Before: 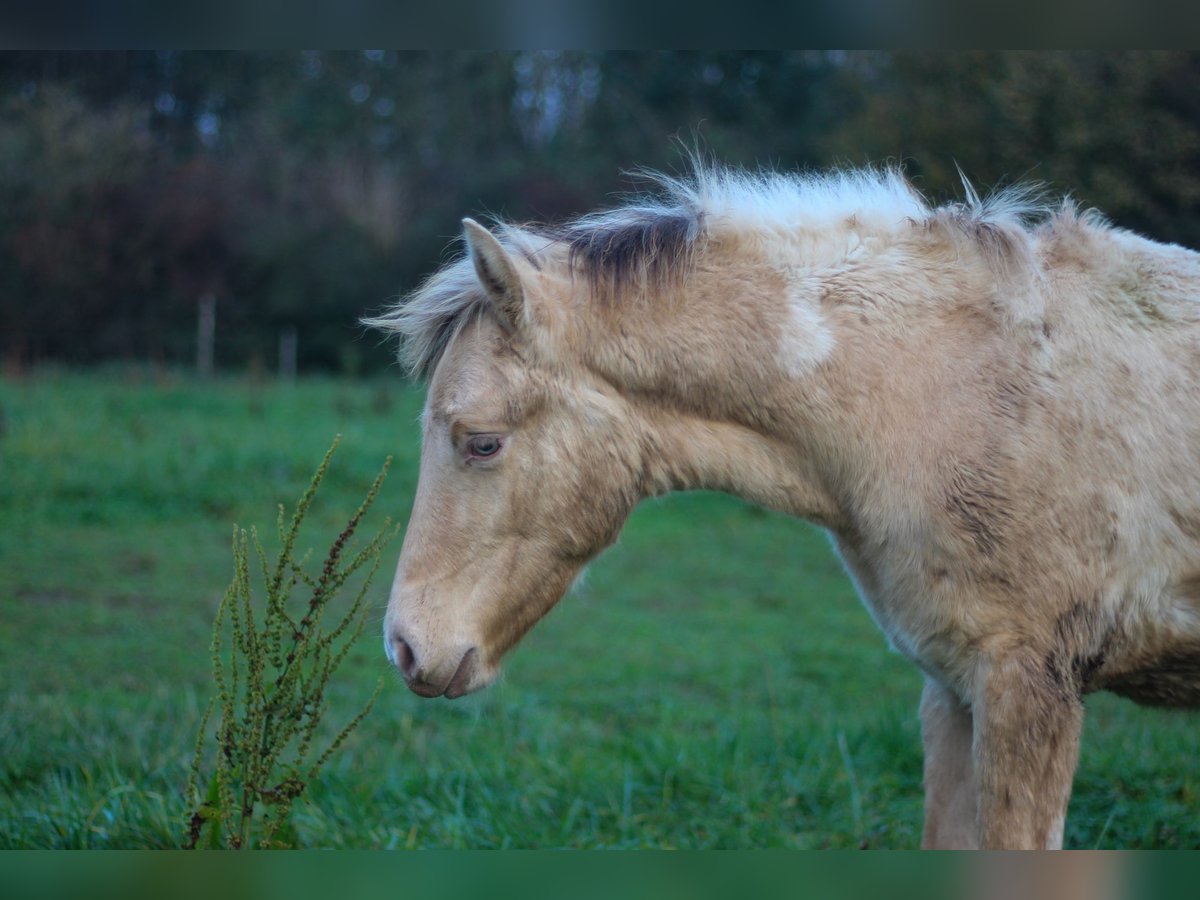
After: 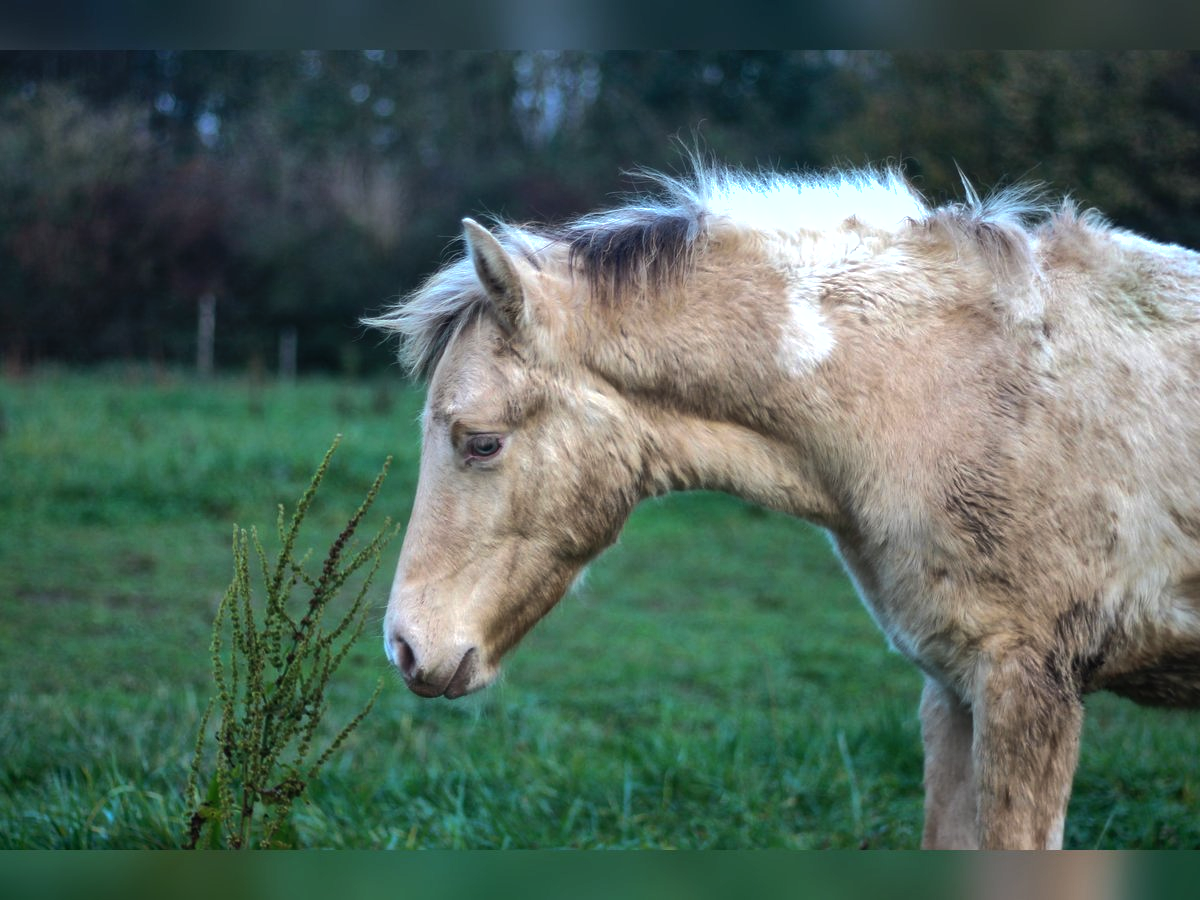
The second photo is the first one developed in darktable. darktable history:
tone equalizer: -8 EV -1.09 EV, -7 EV -0.993 EV, -6 EV -0.898 EV, -5 EV -0.553 EV, -3 EV 0.604 EV, -2 EV 0.84 EV, -1 EV 1 EV, +0 EV 1.06 EV, edges refinement/feathering 500, mask exposure compensation -1.57 EV, preserve details no
shadows and highlights: on, module defaults
